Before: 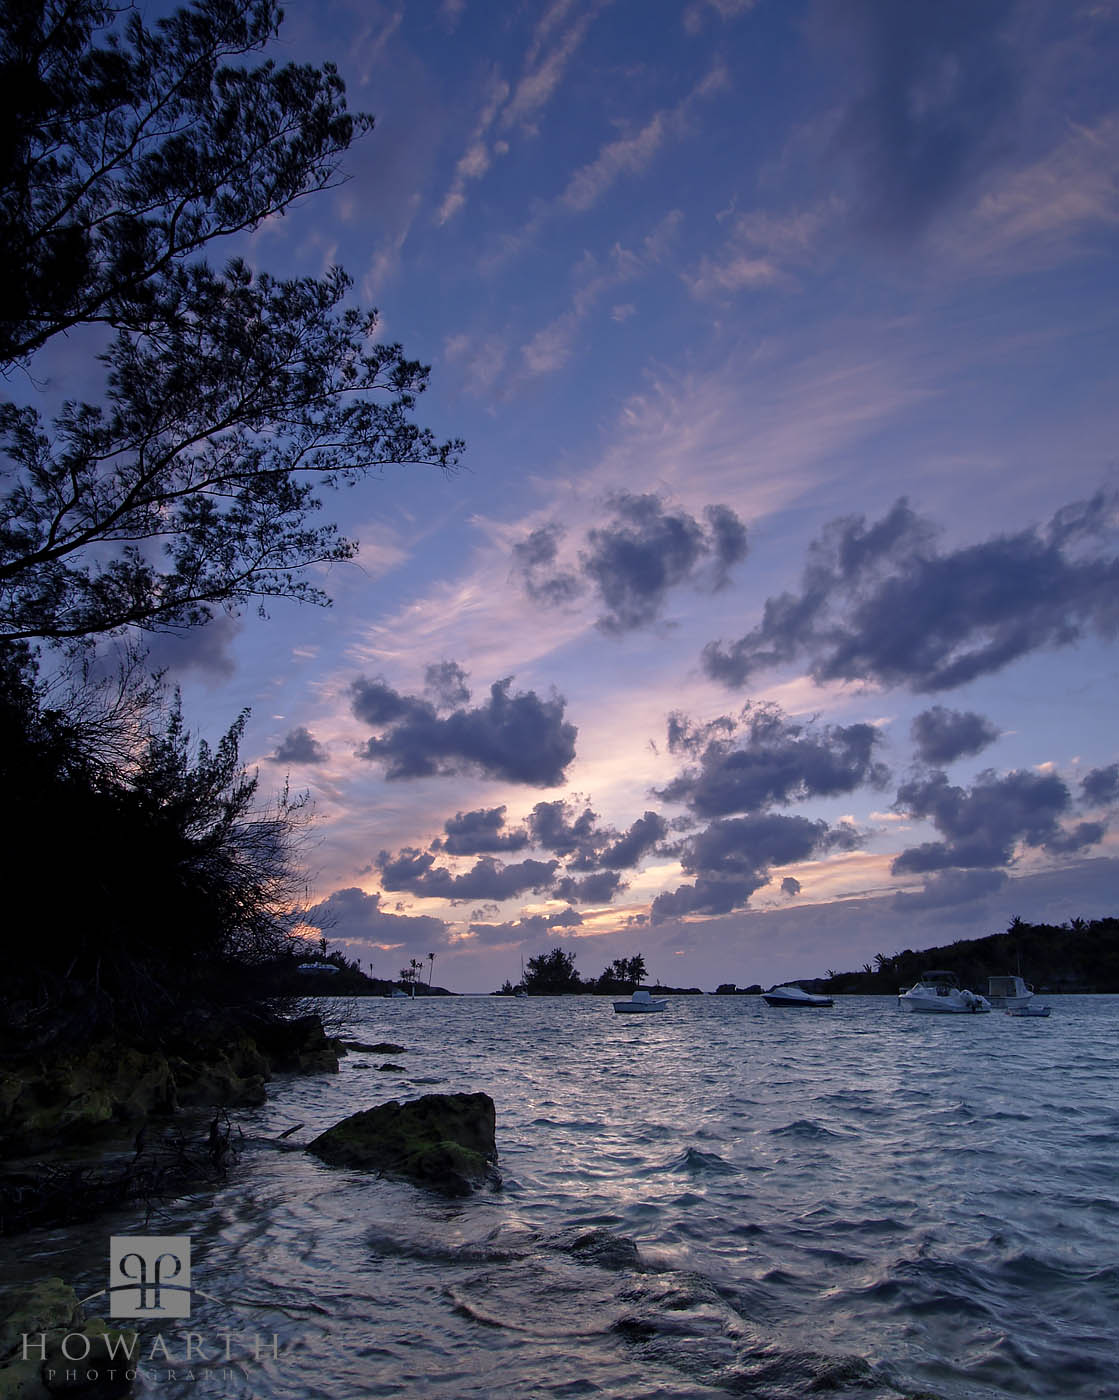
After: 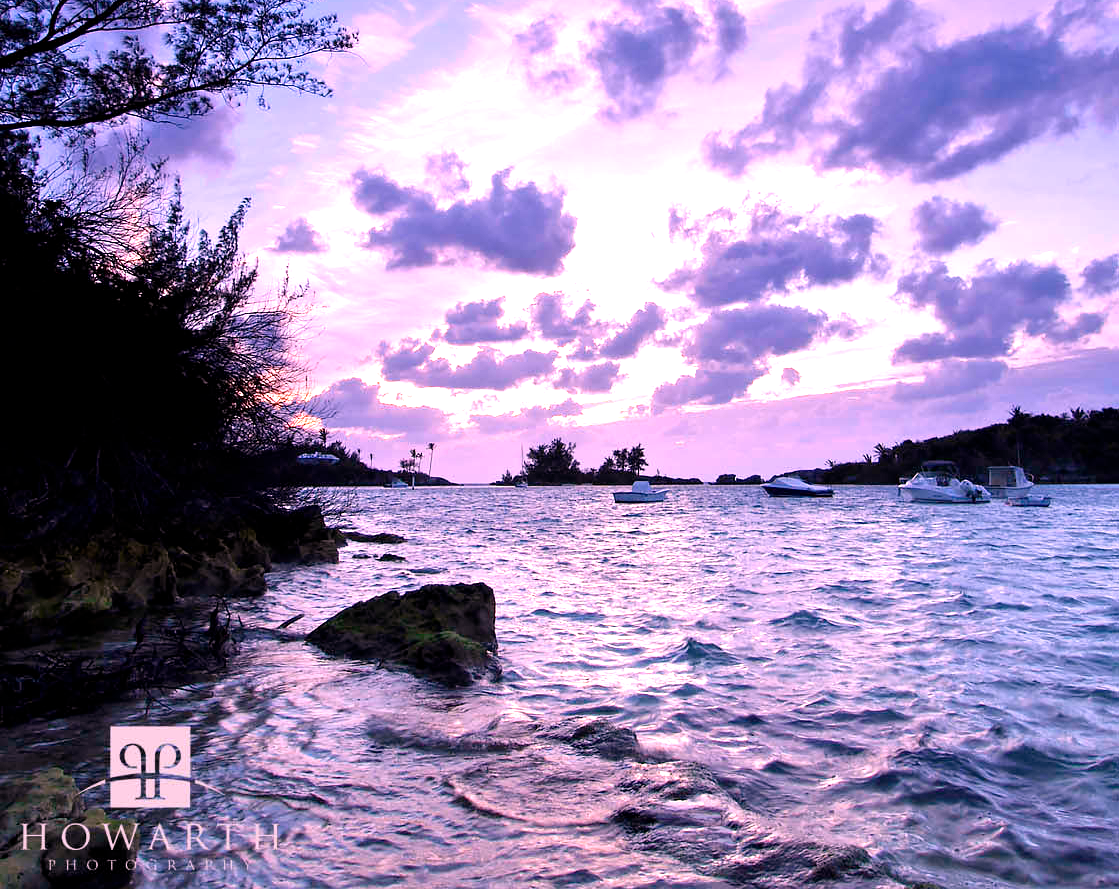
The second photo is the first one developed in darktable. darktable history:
crop and rotate: top 36.435%
exposure: exposure 1.5 EV, compensate highlight preservation false
white balance: red 1.188, blue 1.11
